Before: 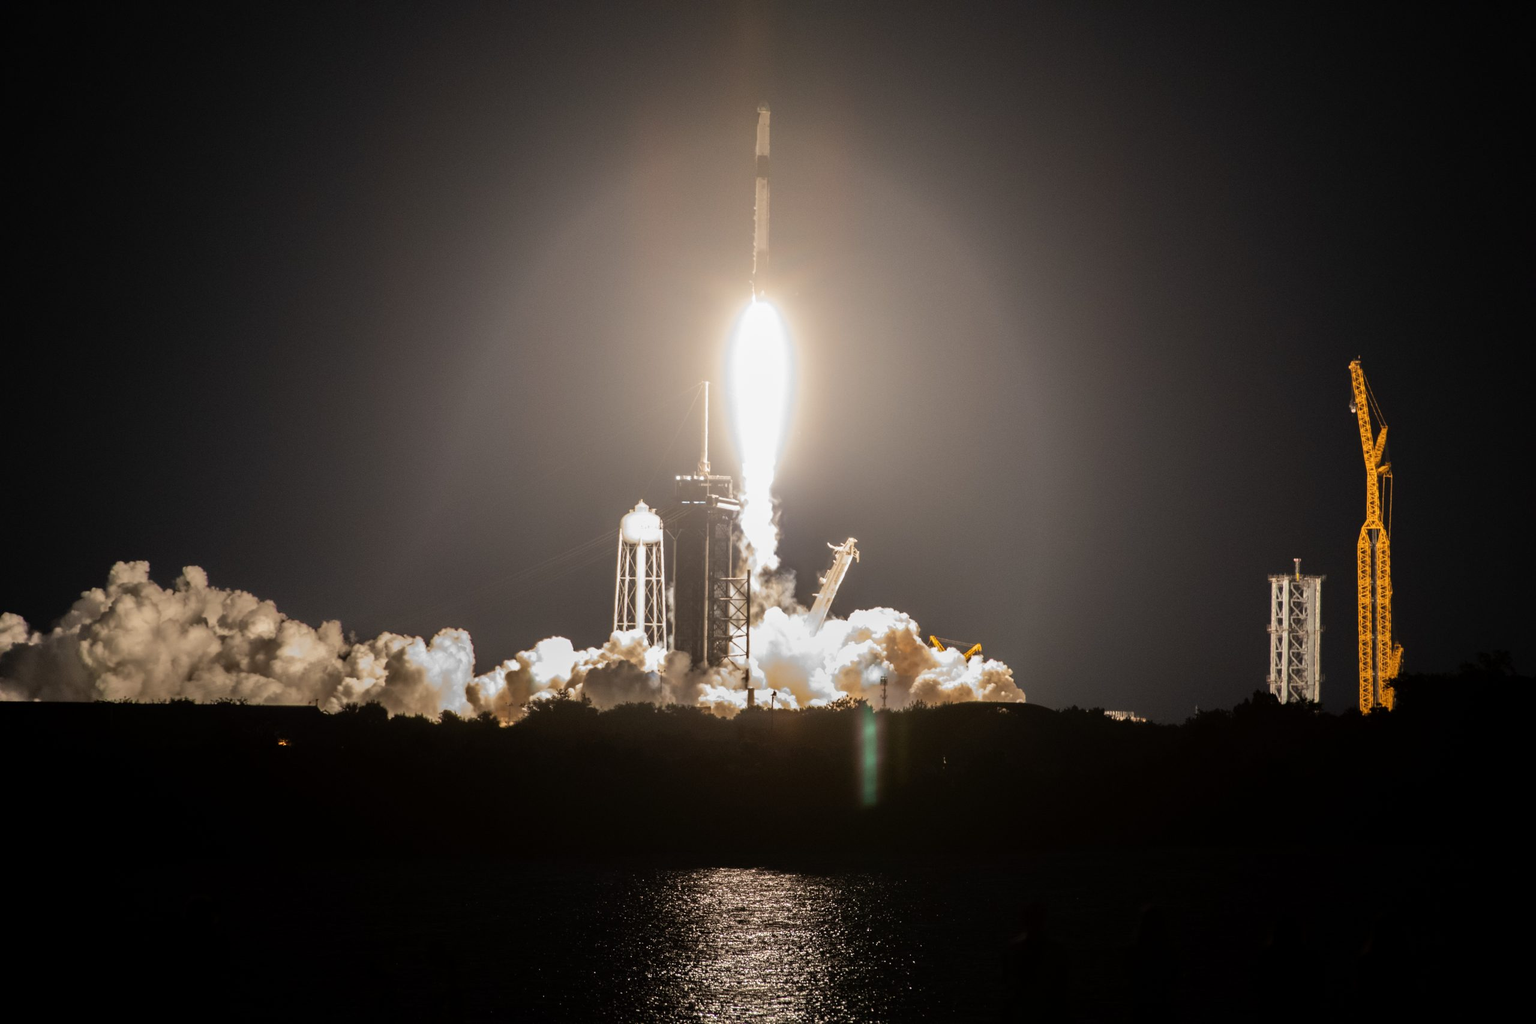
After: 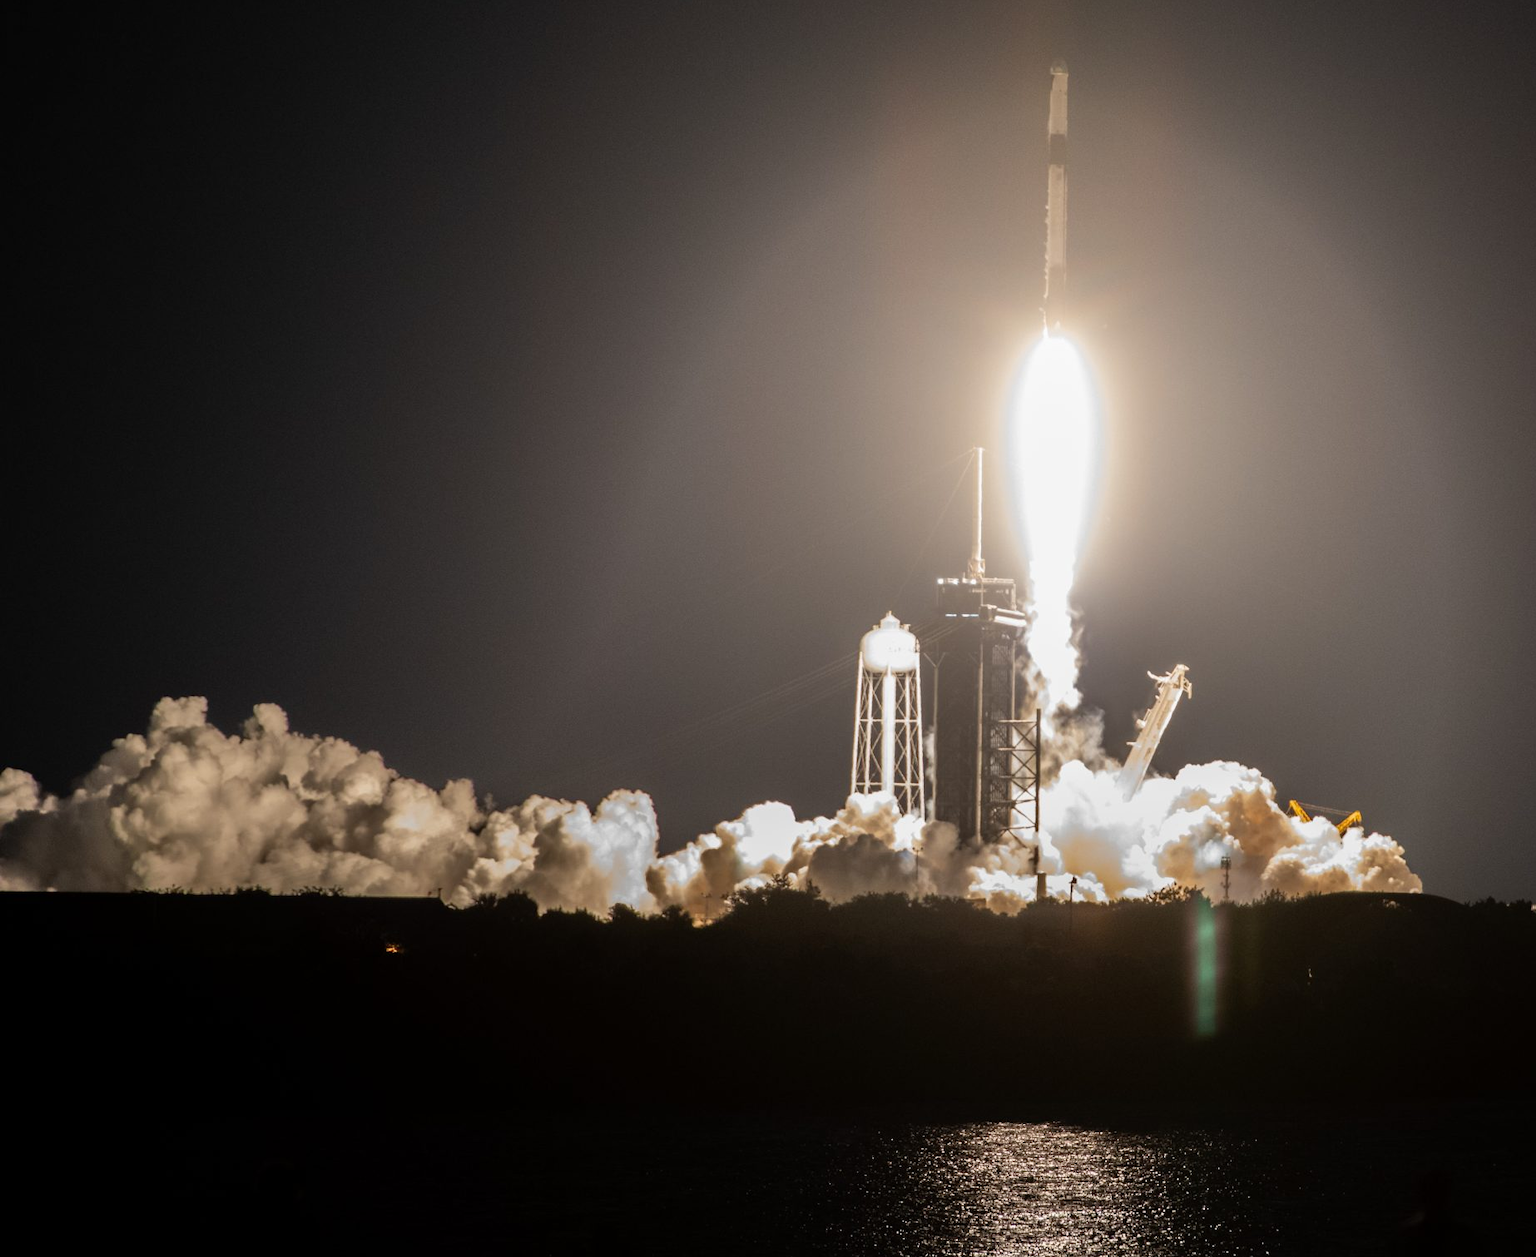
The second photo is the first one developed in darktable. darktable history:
crop: top 5.747%, right 27.875%, bottom 5.706%
